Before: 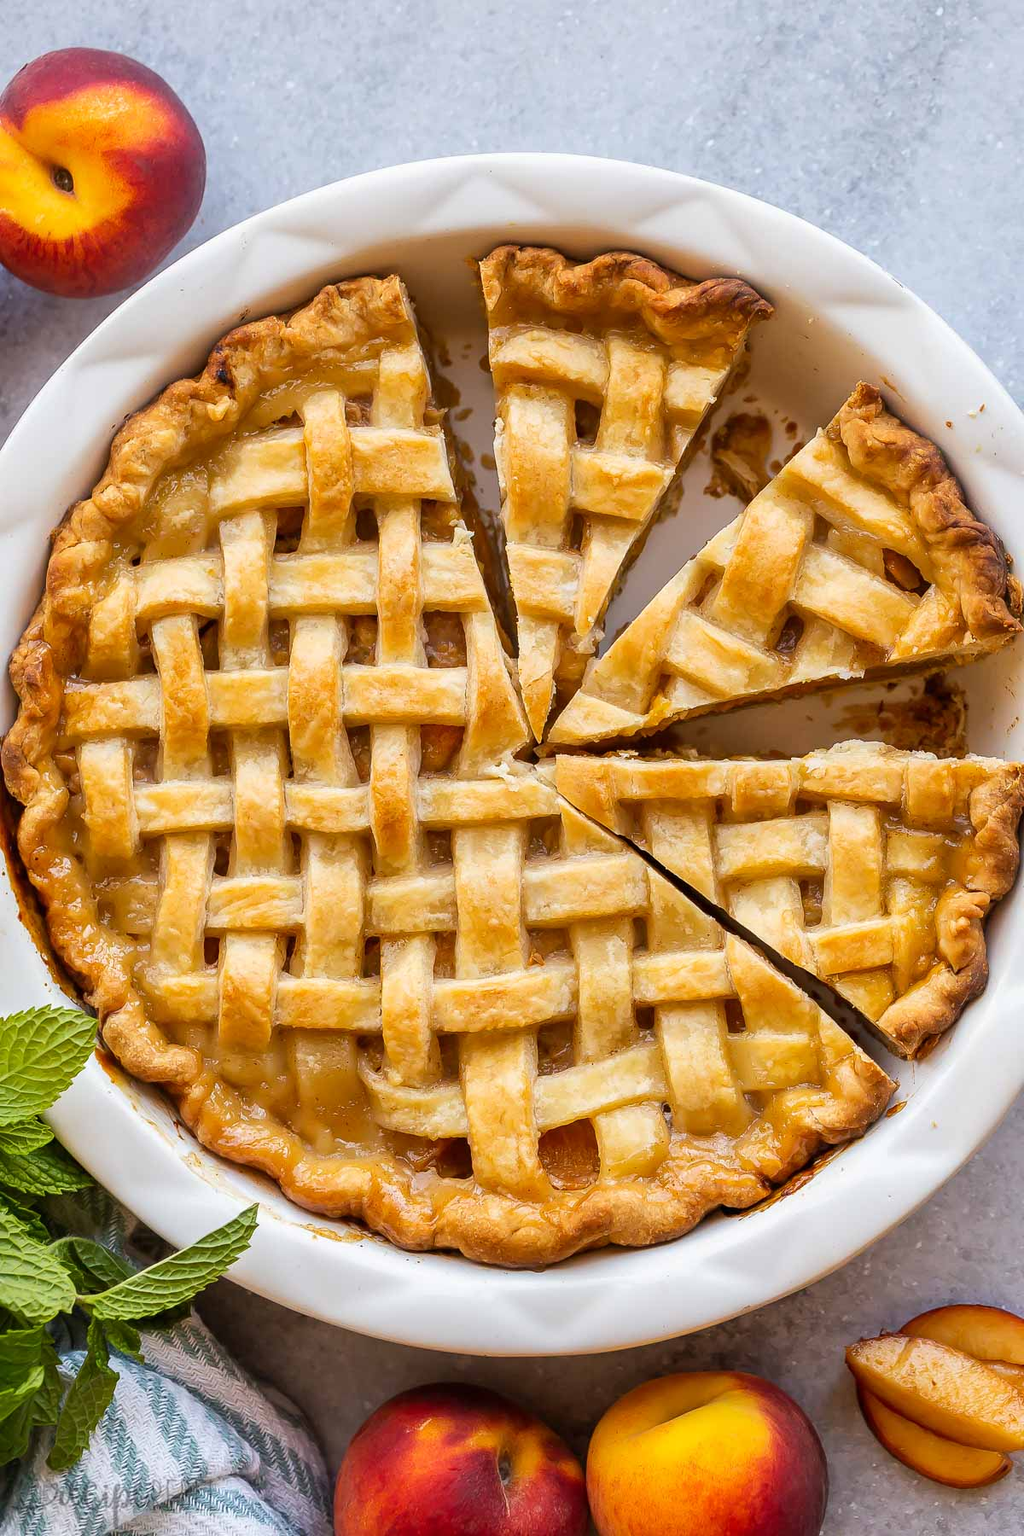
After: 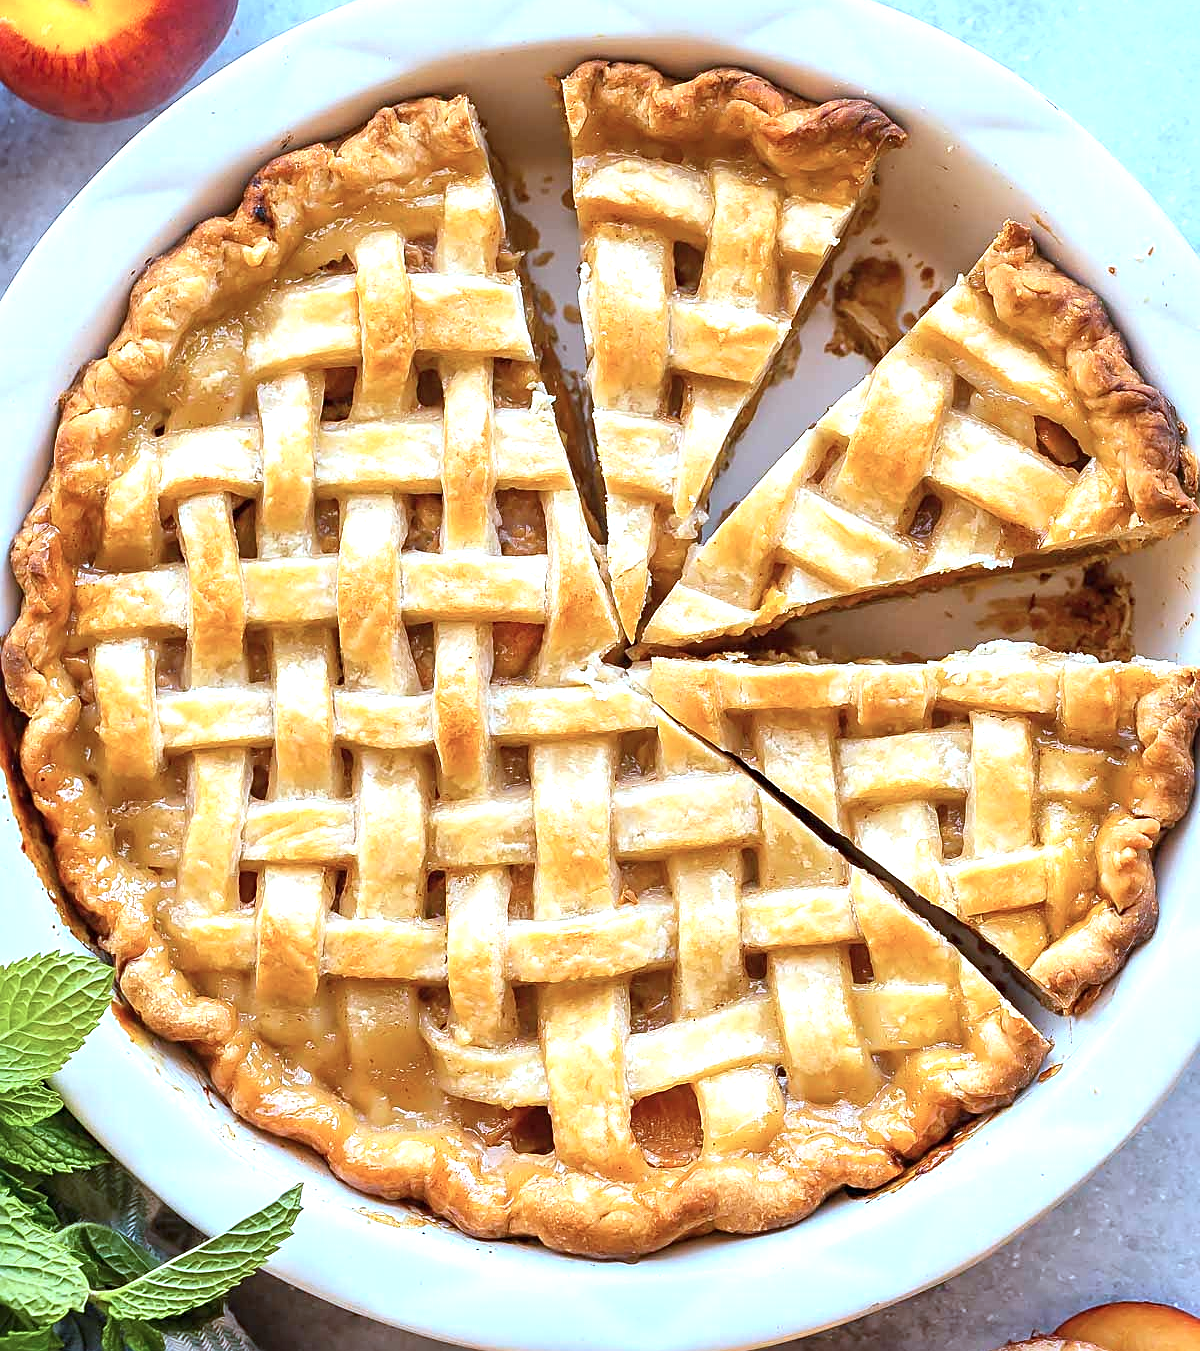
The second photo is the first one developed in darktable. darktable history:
crop and rotate: top 12.638%, bottom 12.258%
color correction: highlights a* -8.68, highlights b* -23.41
exposure: black level correction 0, exposure 0.695 EV, compensate exposure bias true, compensate highlight preservation false
sharpen: on, module defaults
